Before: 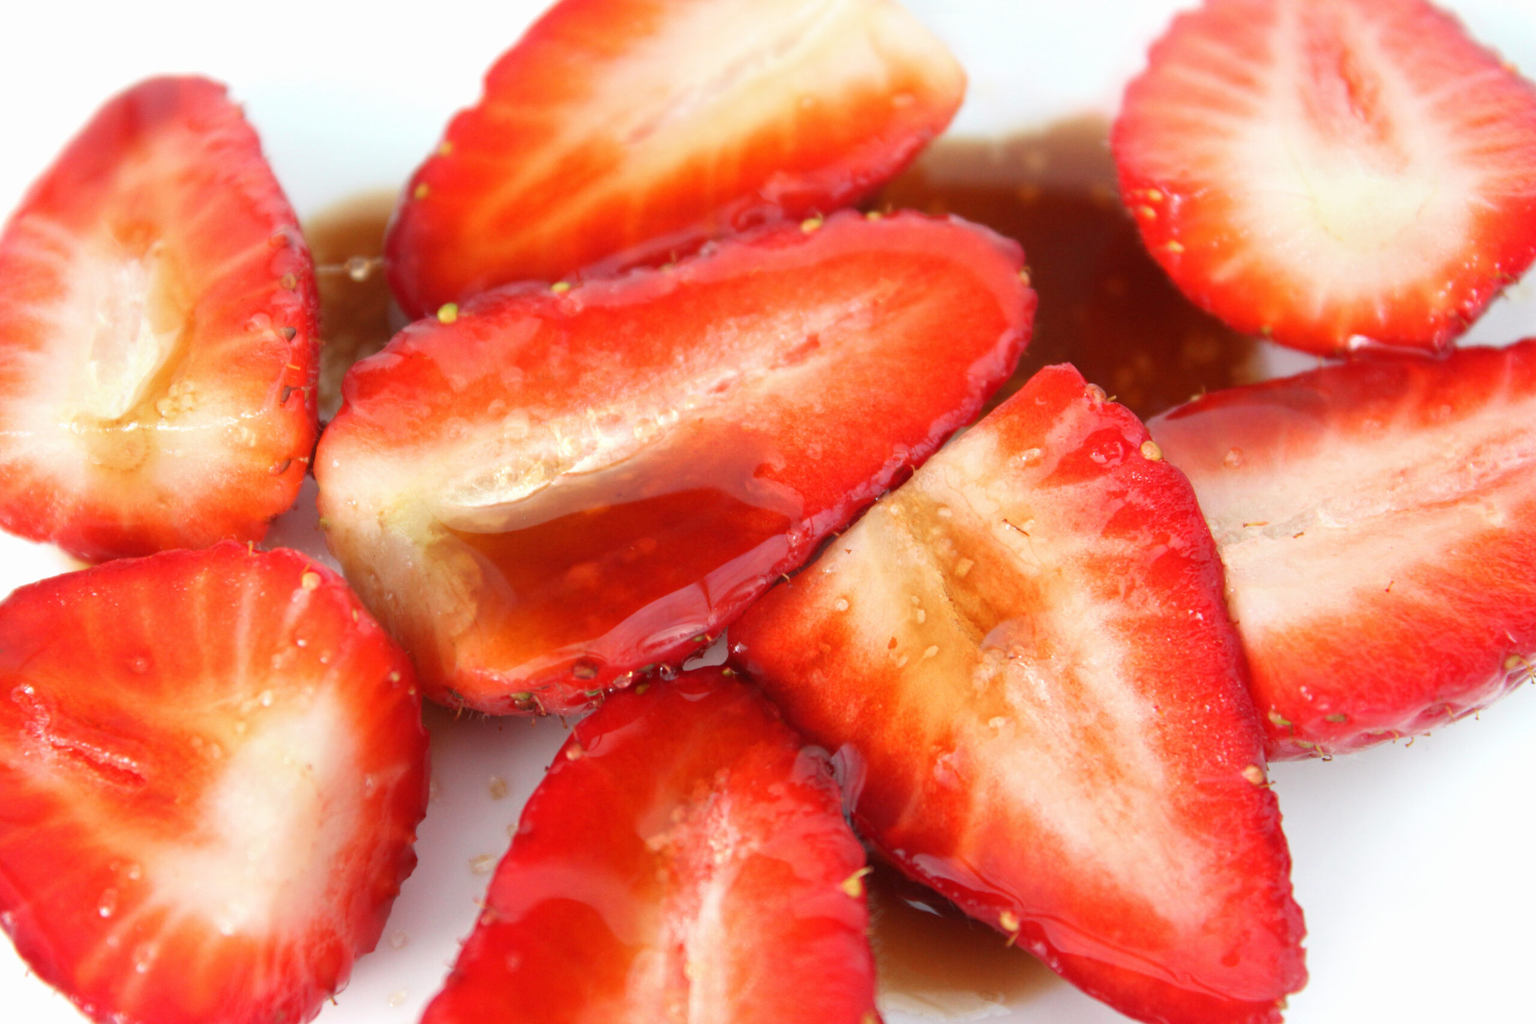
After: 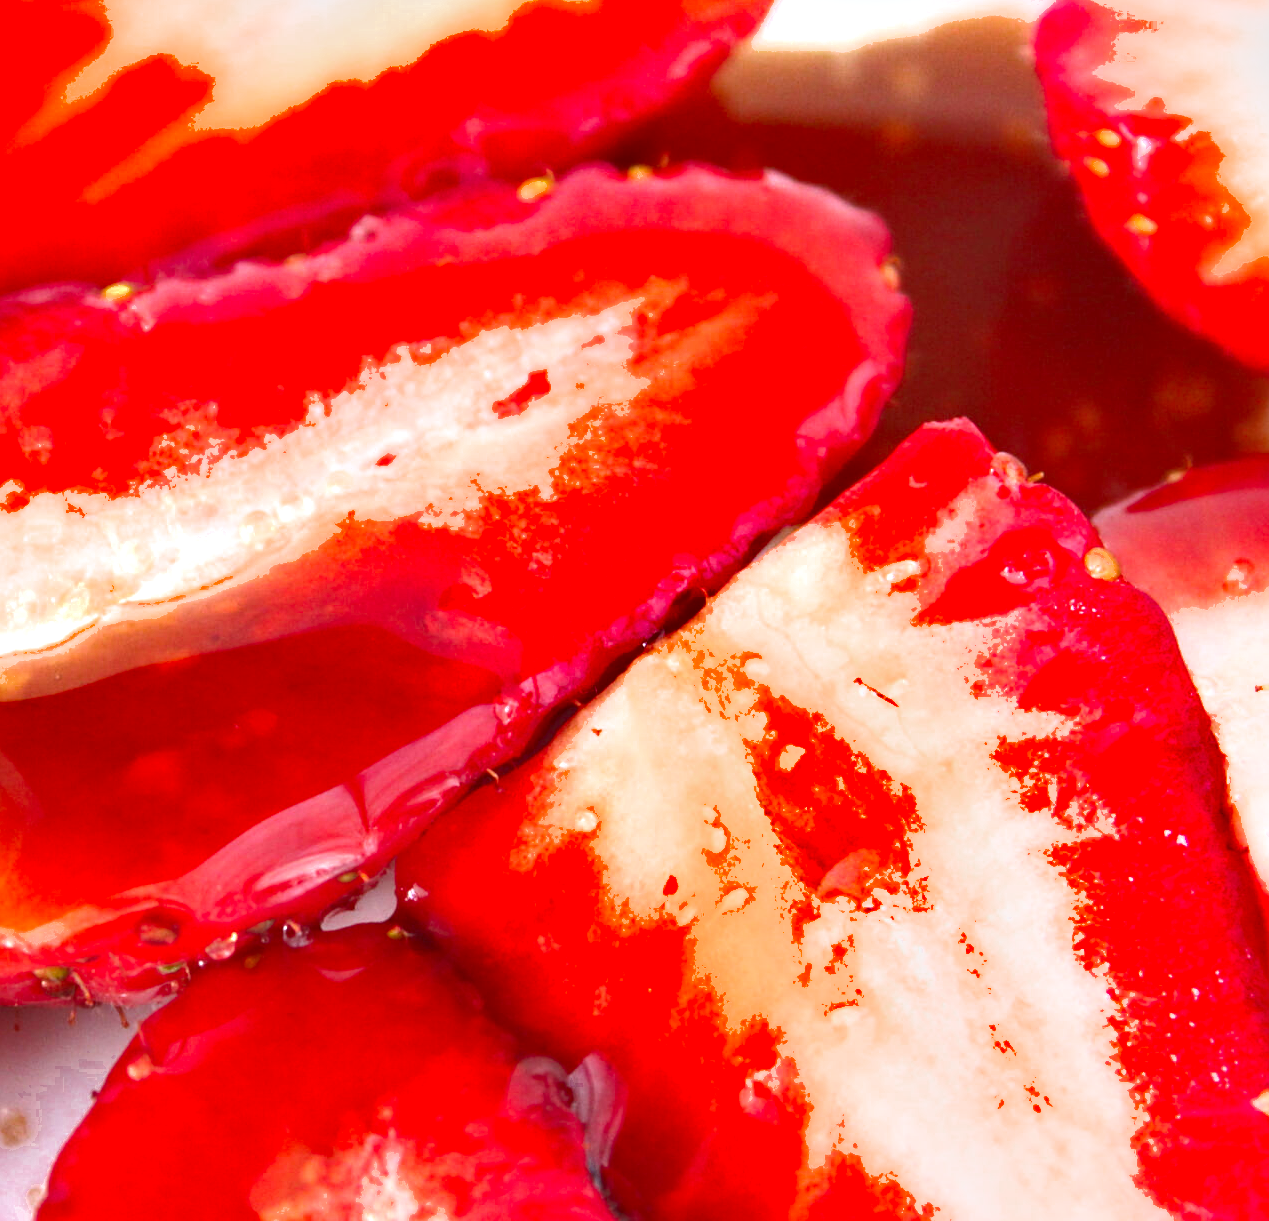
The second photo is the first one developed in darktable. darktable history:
color calibration: illuminant as shot in camera, x 0.358, y 0.373, temperature 4628.91 K
contrast brightness saturation: contrast 0.074
exposure: exposure 1.225 EV, compensate highlight preservation false
crop: left 31.93%, top 10.972%, right 18.467%, bottom 17.472%
shadows and highlights: low approximation 0.01, soften with gaussian
color zones: curves: ch0 [(0.11, 0.396) (0.195, 0.36) (0.25, 0.5) (0.303, 0.412) (0.357, 0.544) (0.75, 0.5) (0.967, 0.328)]; ch1 [(0, 0.468) (0.112, 0.512) (0.202, 0.6) (0.25, 0.5) (0.307, 0.352) (0.357, 0.544) (0.75, 0.5) (0.963, 0.524)]
tone equalizer: edges refinement/feathering 500, mask exposure compensation -1.57 EV, preserve details no
sharpen: amount 0.213
